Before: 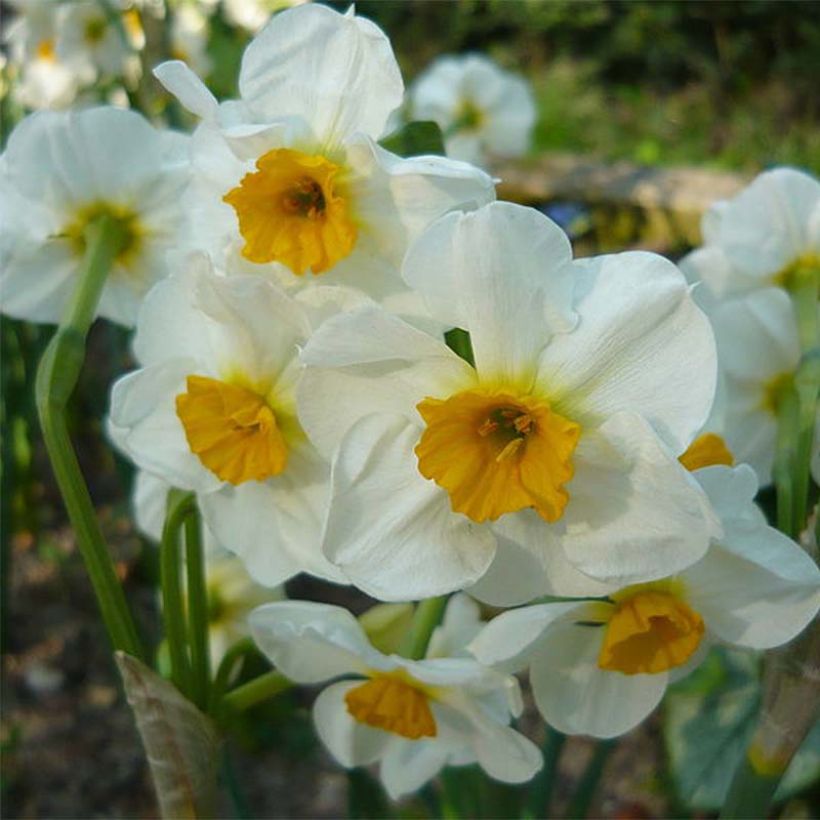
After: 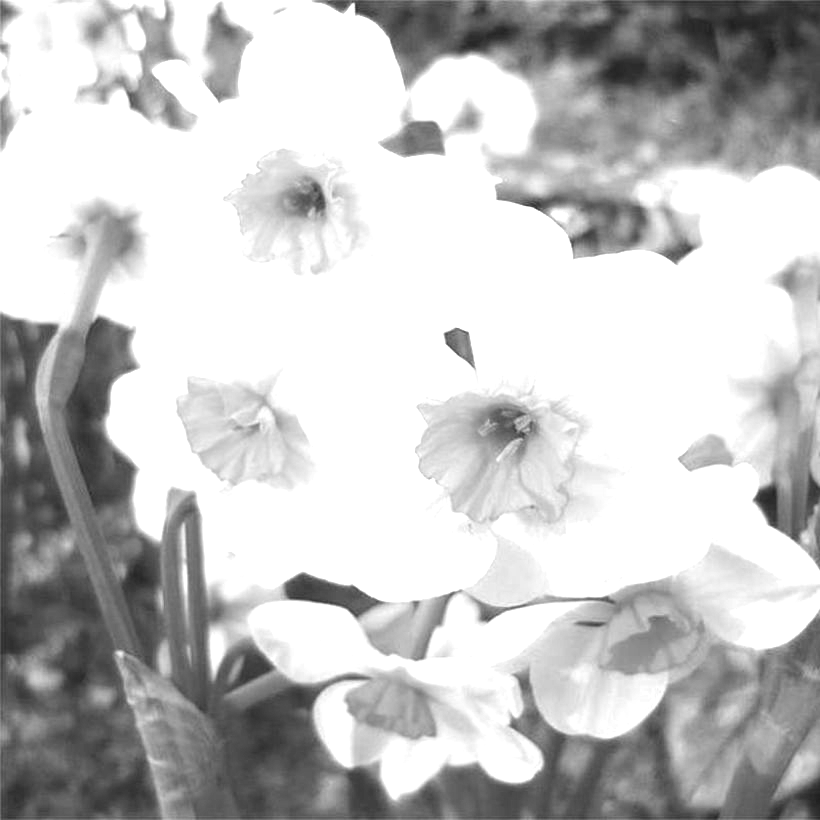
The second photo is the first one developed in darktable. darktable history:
exposure: black level correction 0, exposure 1.948 EV, compensate highlight preservation false
color zones: curves: ch0 [(0, 0.613) (0.01, 0.613) (0.245, 0.448) (0.498, 0.529) (0.642, 0.665) (0.879, 0.777) (0.99, 0.613)]; ch1 [(0, 0) (0.143, 0) (0.286, 0) (0.429, 0) (0.571, 0) (0.714, 0) (0.857, 0)]
